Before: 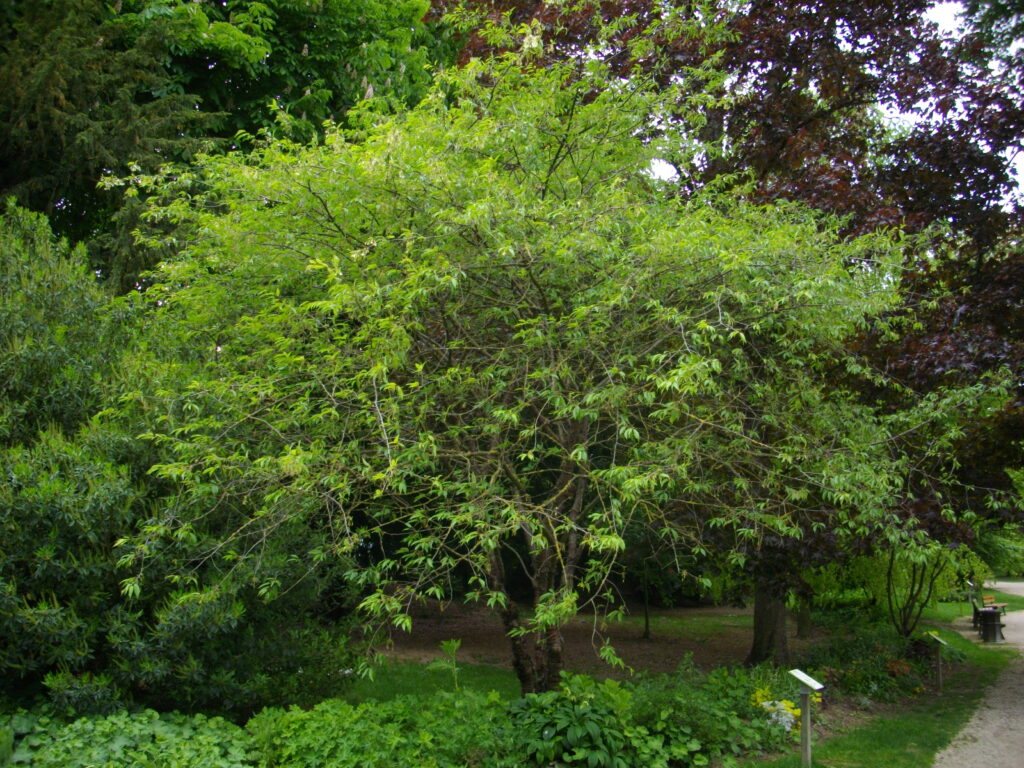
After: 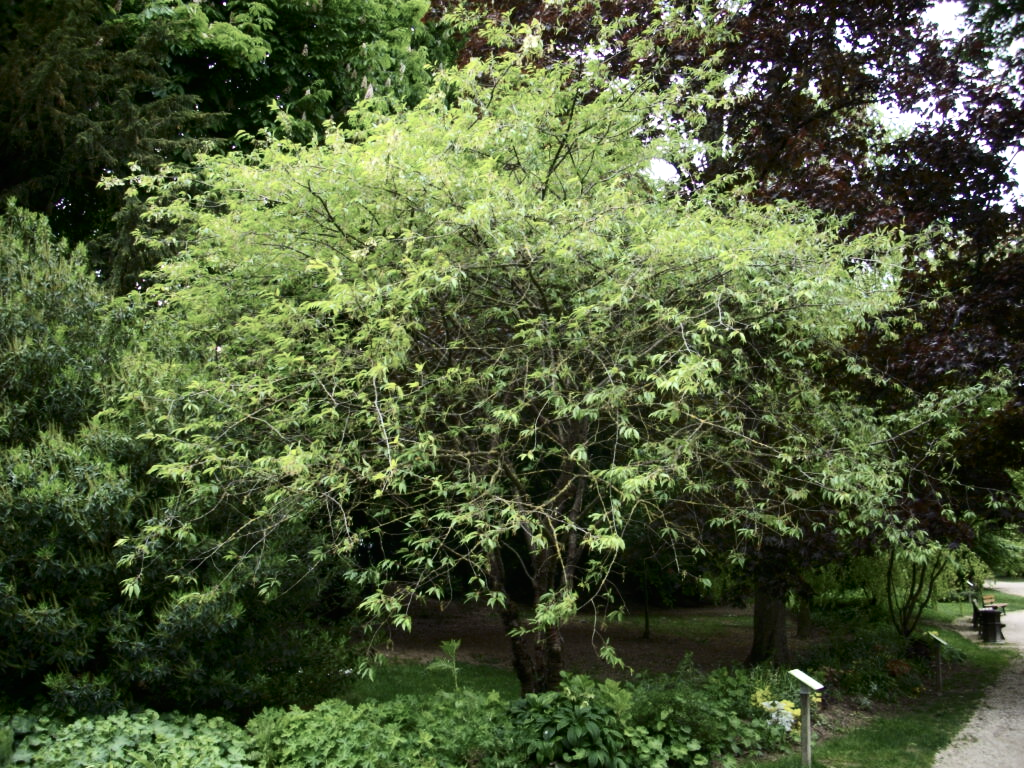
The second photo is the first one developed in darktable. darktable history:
tone equalizer: -8 EV -0.447 EV, -7 EV -0.424 EV, -6 EV -0.309 EV, -5 EV -0.184 EV, -3 EV 0.192 EV, -2 EV 0.346 EV, -1 EV 0.396 EV, +0 EV 0.447 EV
contrast brightness saturation: contrast 0.246, saturation -0.314
color zones: curves: ch1 [(0, 0.469) (0.01, 0.469) (0.12, 0.446) (0.248, 0.469) (0.5, 0.5) (0.748, 0.5) (0.99, 0.469) (1, 0.469)]
